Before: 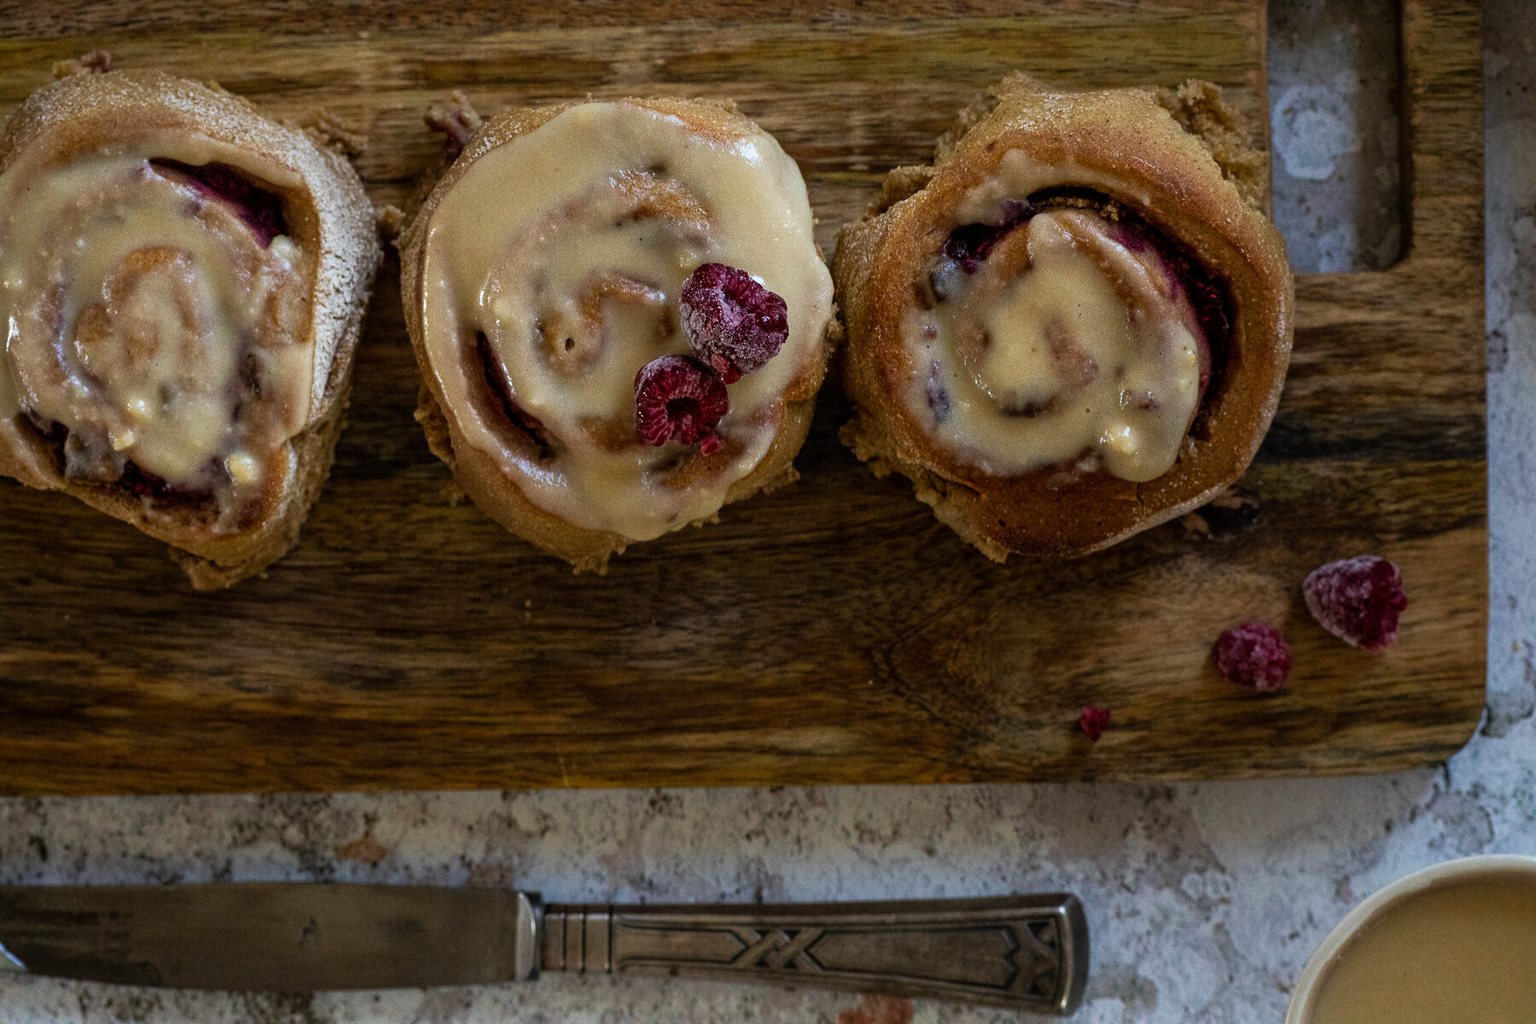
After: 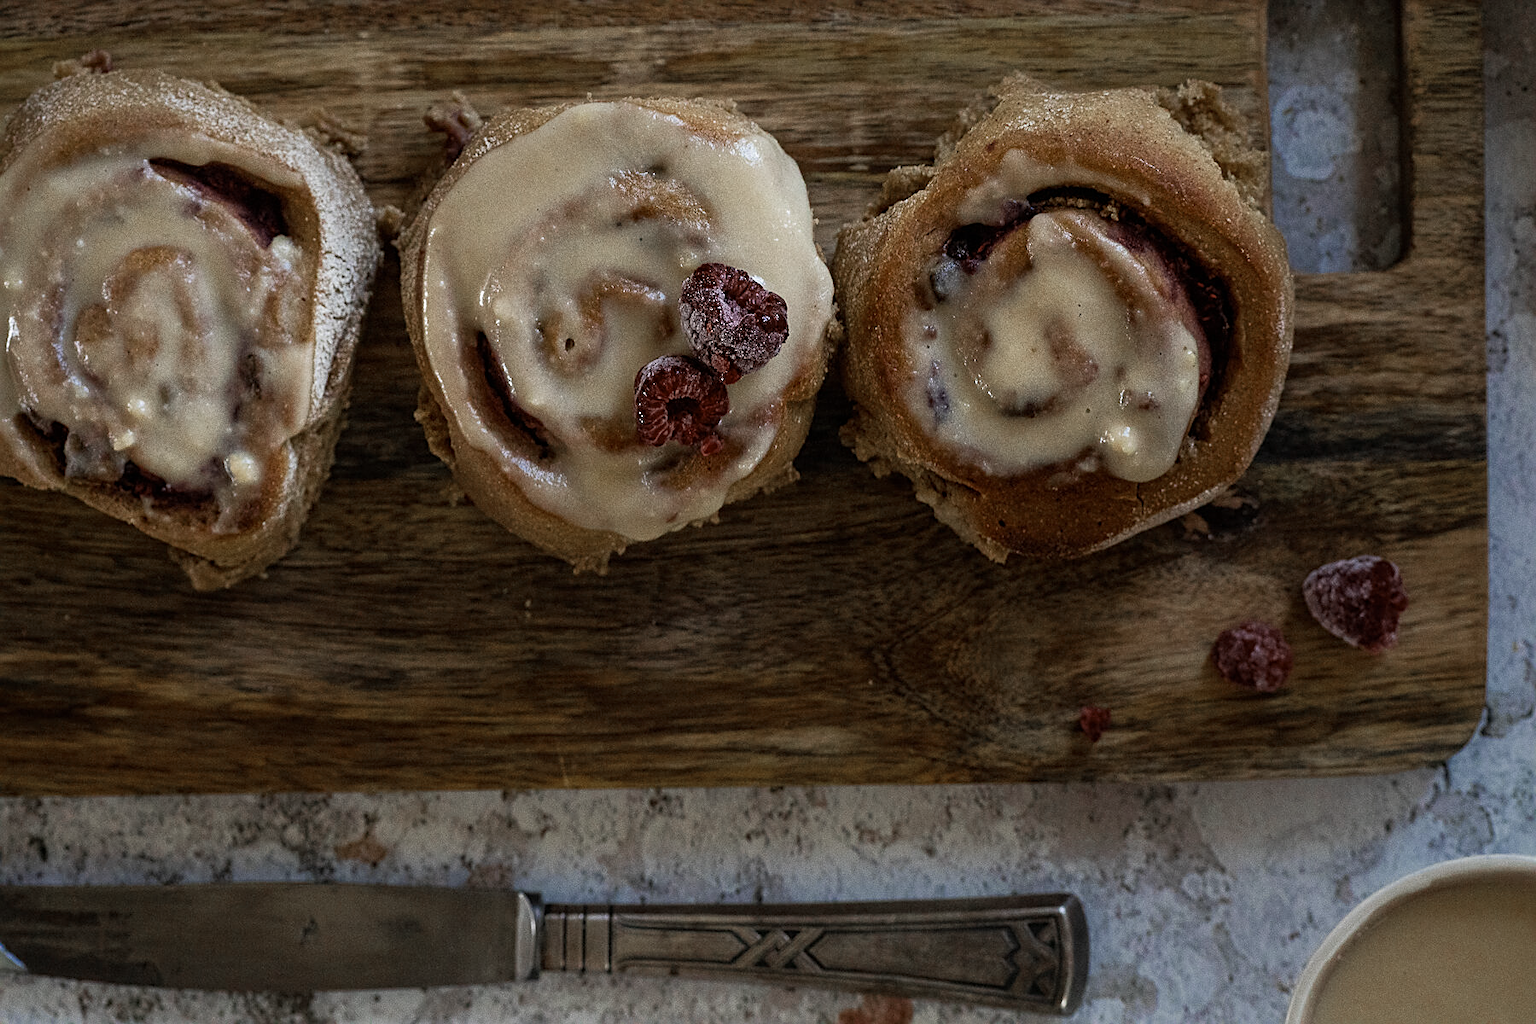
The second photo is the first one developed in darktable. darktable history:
color zones: curves: ch0 [(0, 0.5) (0.125, 0.4) (0.25, 0.5) (0.375, 0.4) (0.5, 0.4) (0.625, 0.35) (0.75, 0.35) (0.875, 0.5)]; ch1 [(0, 0.35) (0.125, 0.45) (0.25, 0.35) (0.375, 0.35) (0.5, 0.35) (0.625, 0.35) (0.75, 0.45) (0.875, 0.35)]; ch2 [(0, 0.6) (0.125, 0.5) (0.25, 0.5) (0.375, 0.6) (0.5, 0.6) (0.625, 0.5) (0.75, 0.5) (0.875, 0.5)], mix 42.77%
sharpen: on, module defaults
